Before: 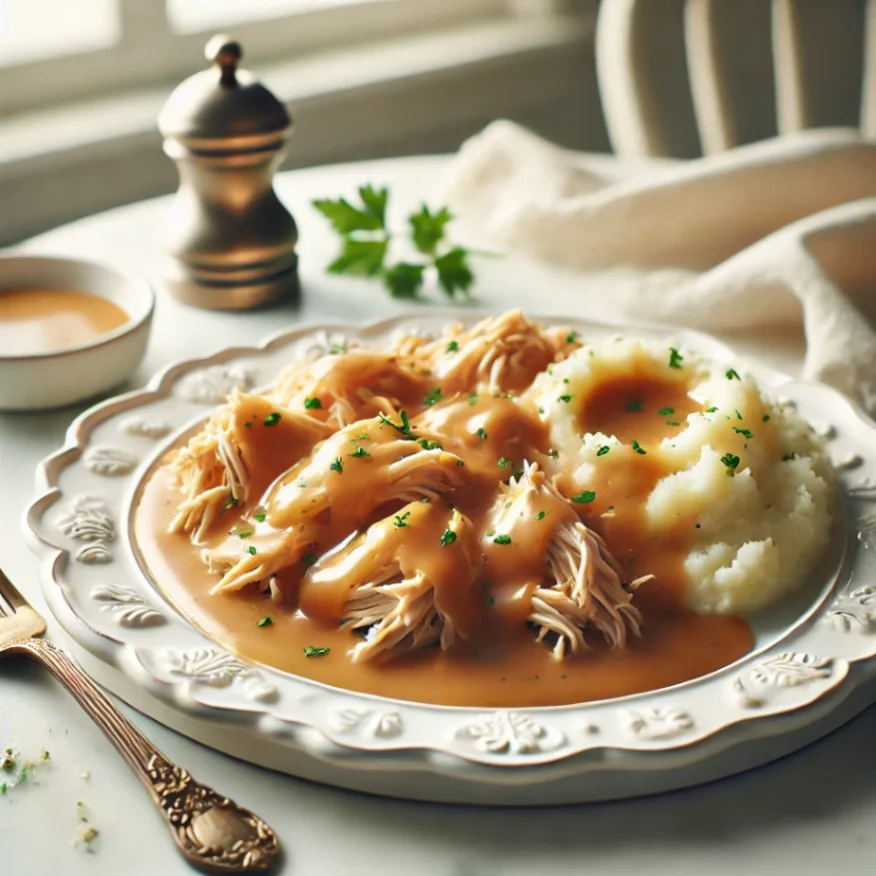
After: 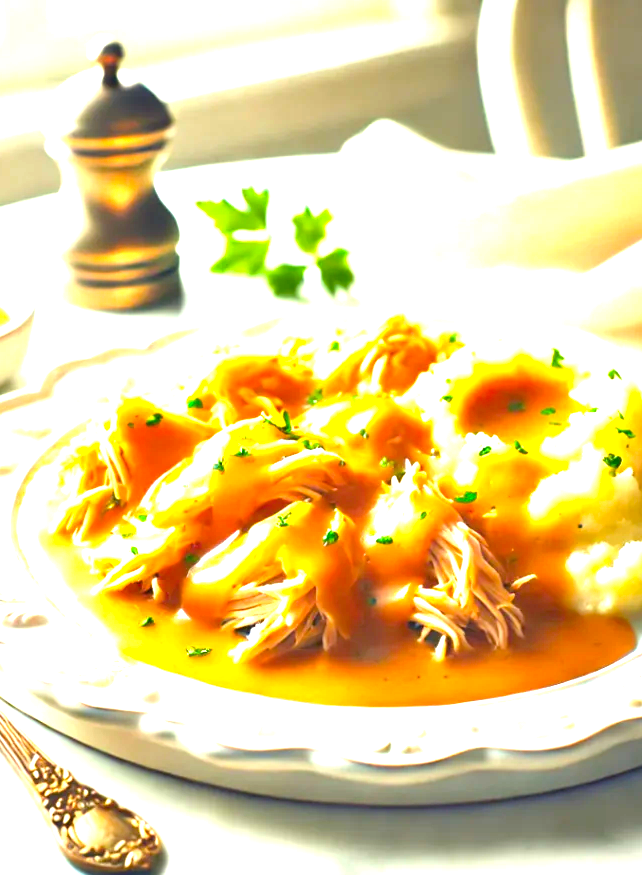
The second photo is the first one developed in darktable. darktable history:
exposure: black level correction 0.001, exposure 2.001 EV, compensate highlight preservation false
crop: left 13.48%, right 13.231%
color balance rgb: perceptual saturation grading › global saturation 30.612%, global vibrance 20%
